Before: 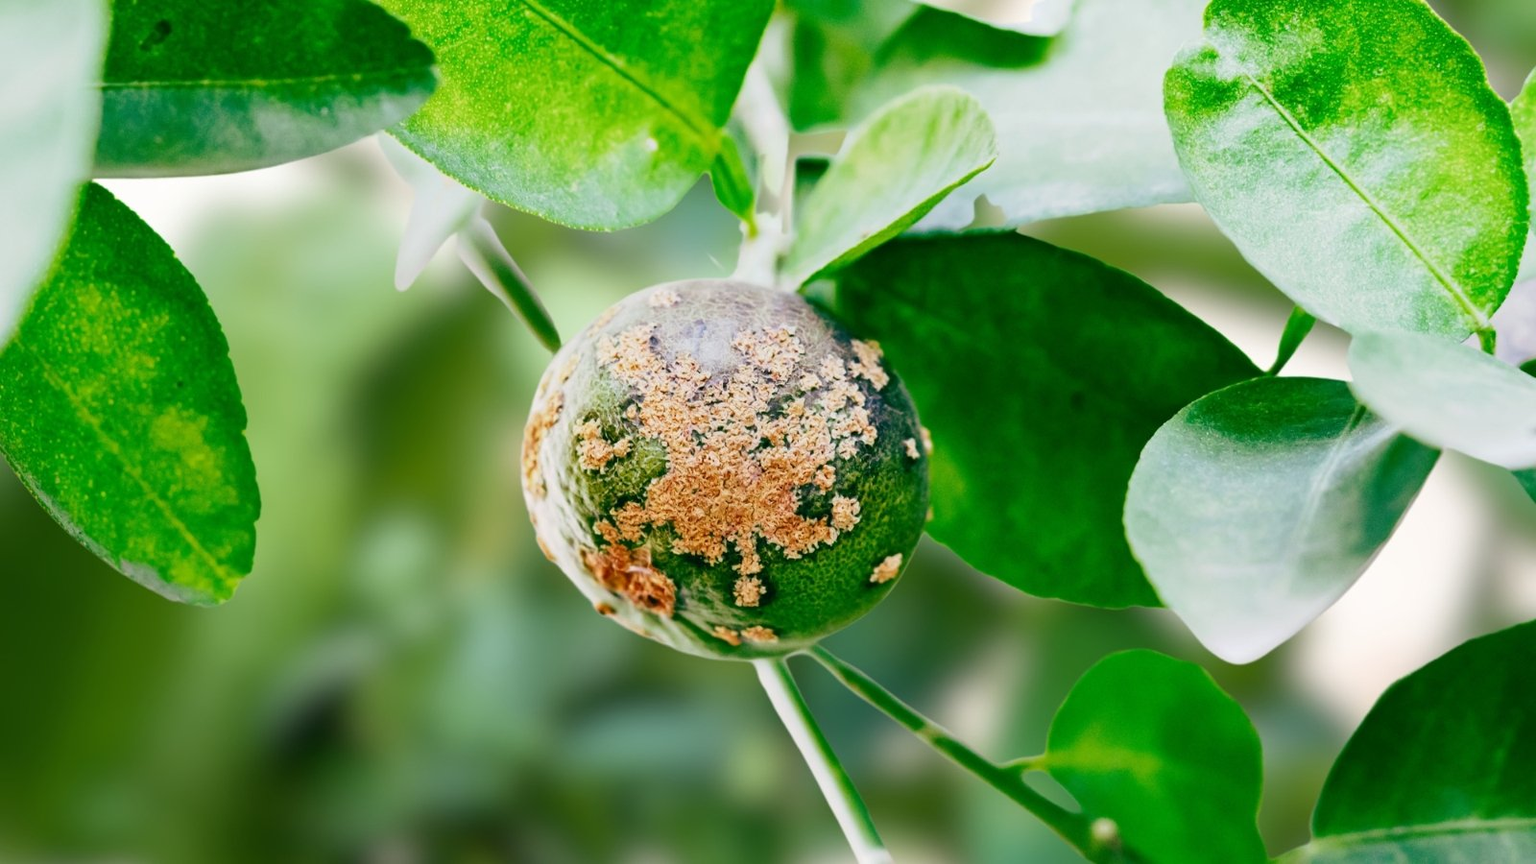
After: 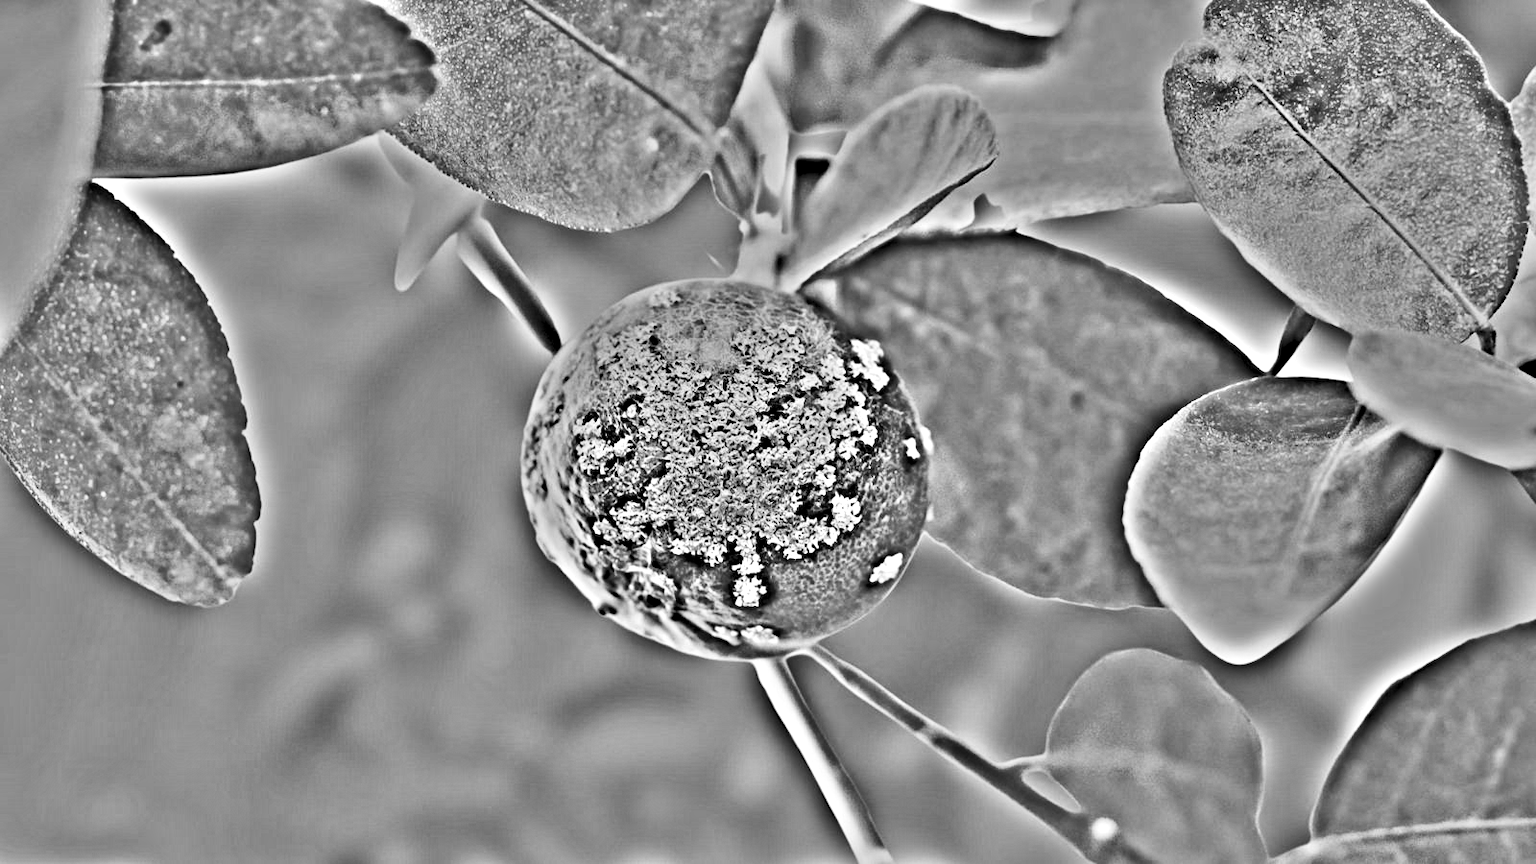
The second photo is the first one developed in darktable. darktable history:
local contrast: mode bilateral grid, contrast 20, coarseness 50, detail 141%, midtone range 0.2
contrast brightness saturation: contrast 0.2, brightness 0.16, saturation 0.22
highpass: sharpness 49.79%, contrast boost 49.79%
